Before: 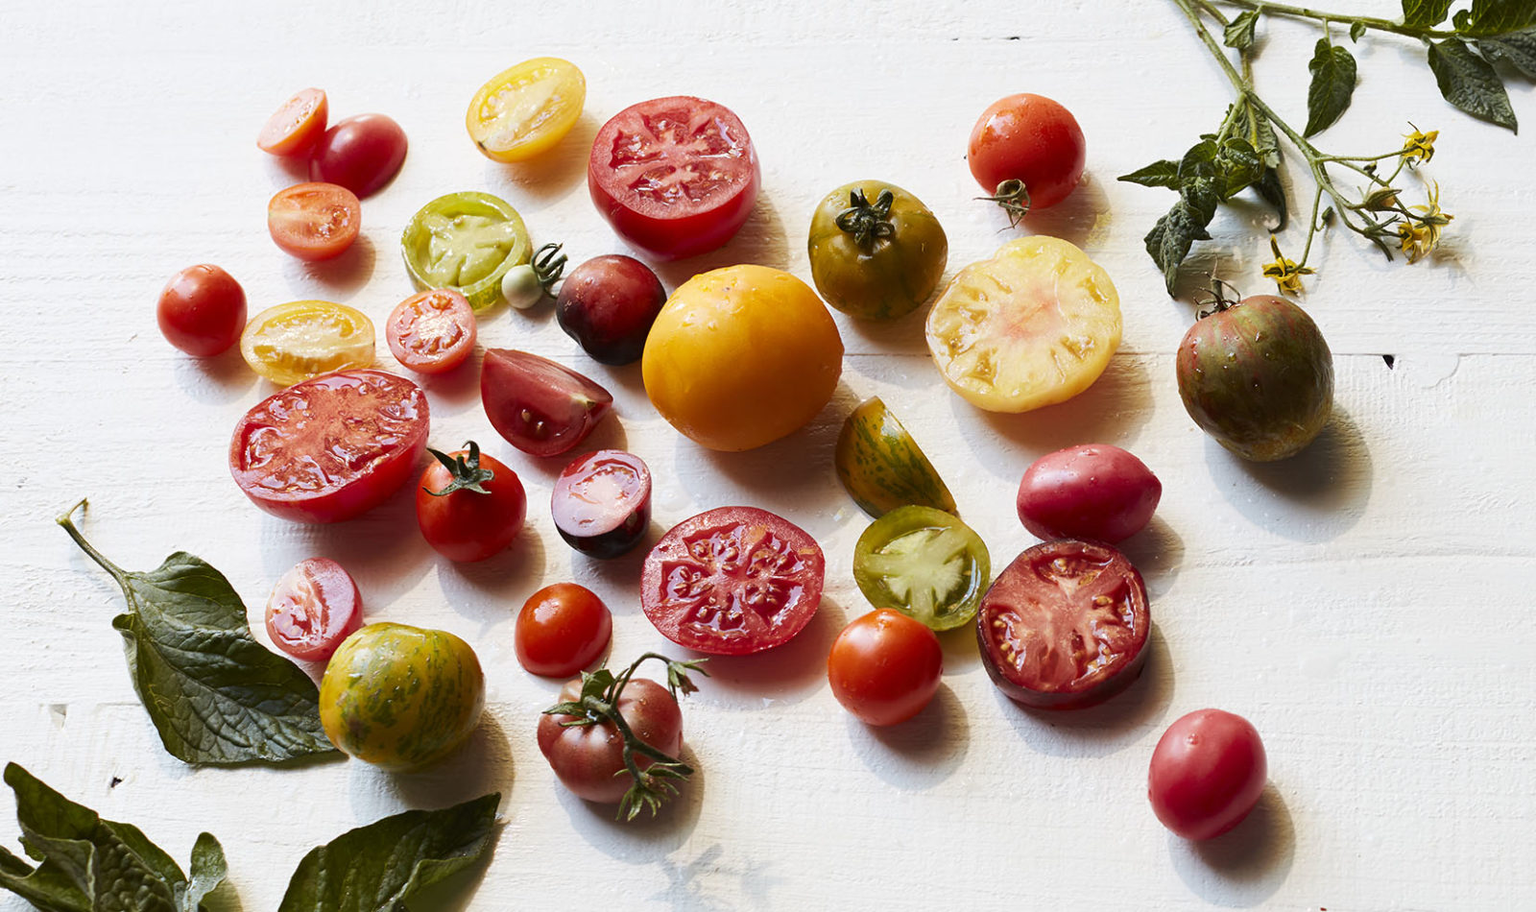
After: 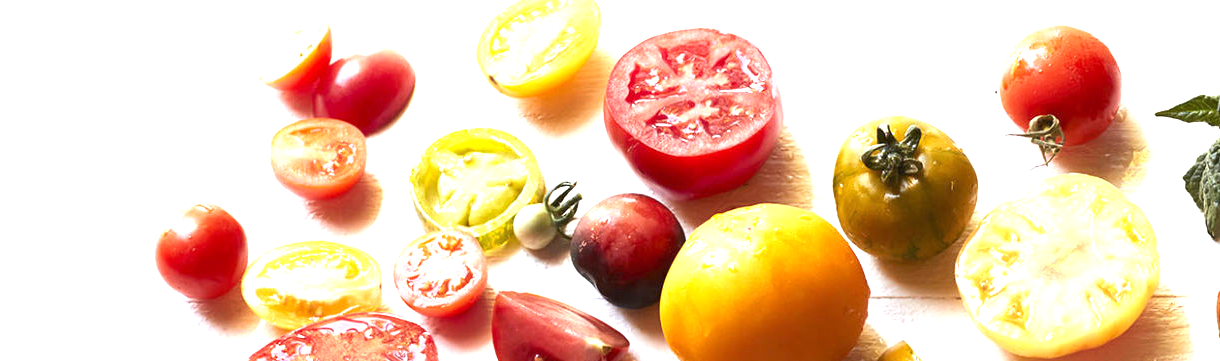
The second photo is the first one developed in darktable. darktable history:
levels: levels [0, 0.48, 0.961]
crop: left 0.579%, top 7.627%, right 23.167%, bottom 54.275%
vignetting: fall-off start 100%, brightness -0.406, saturation -0.3, width/height ratio 1.324, dithering 8-bit output, unbound false
exposure: black level correction 0, exposure 1 EV, compensate exposure bias true, compensate highlight preservation false
